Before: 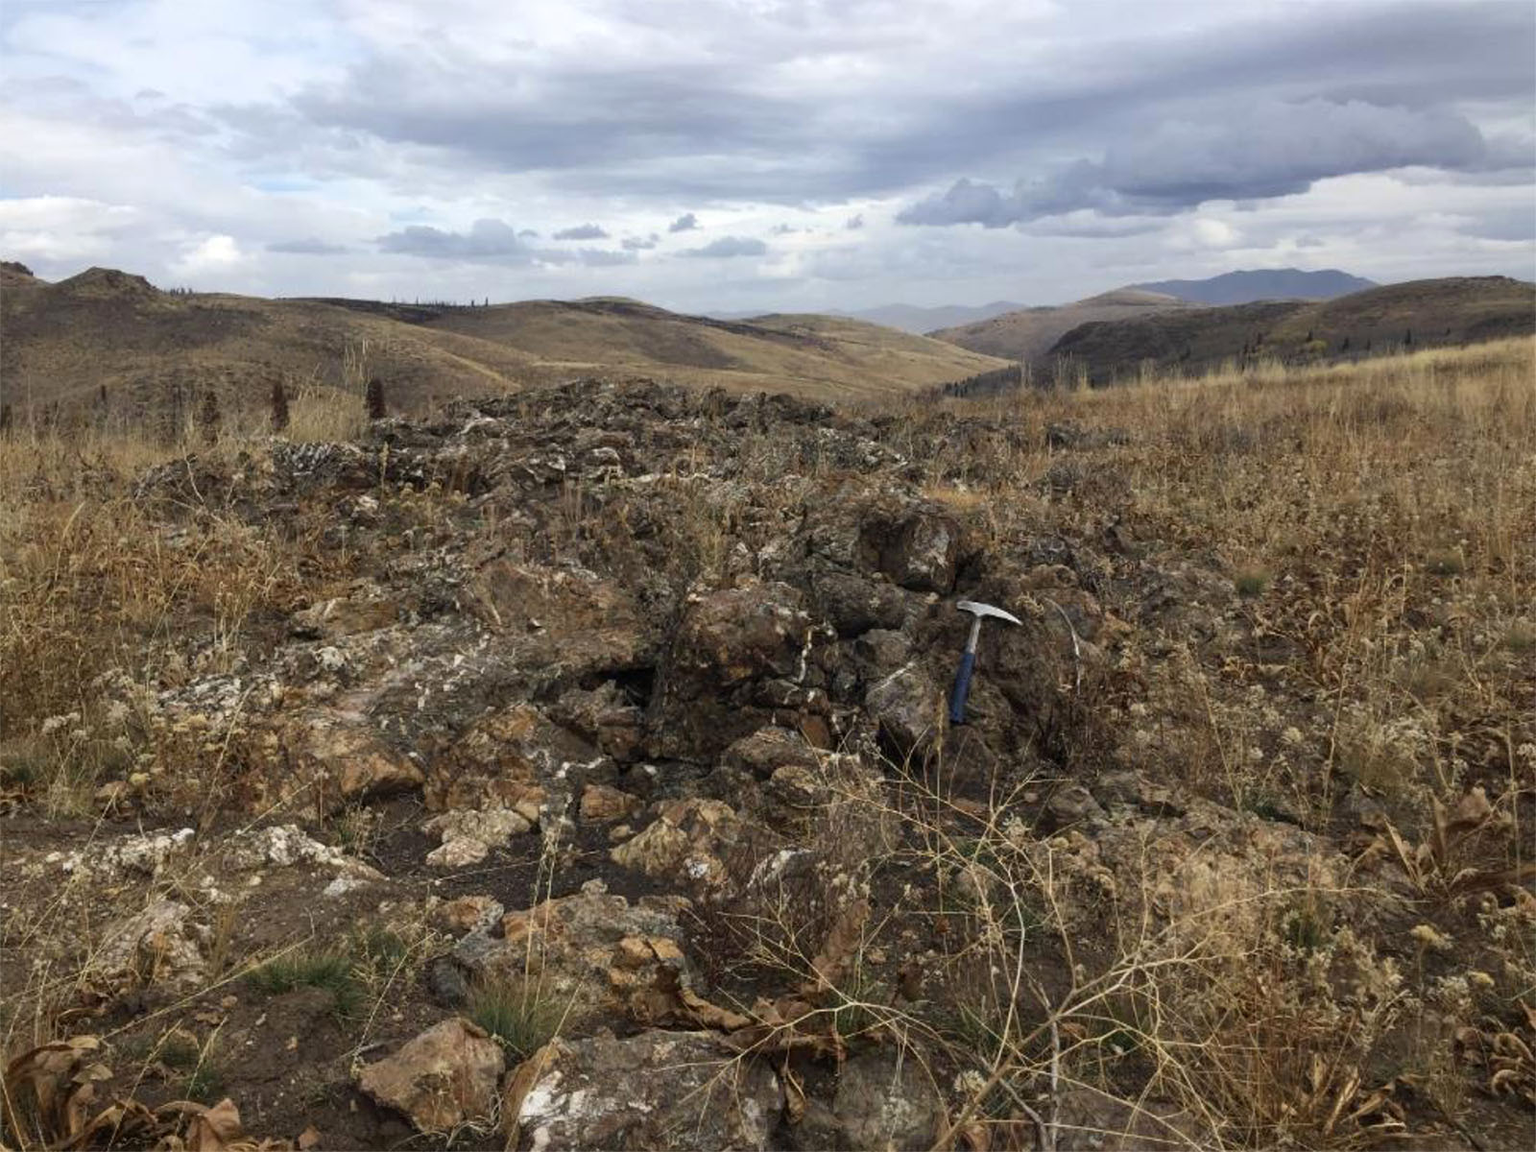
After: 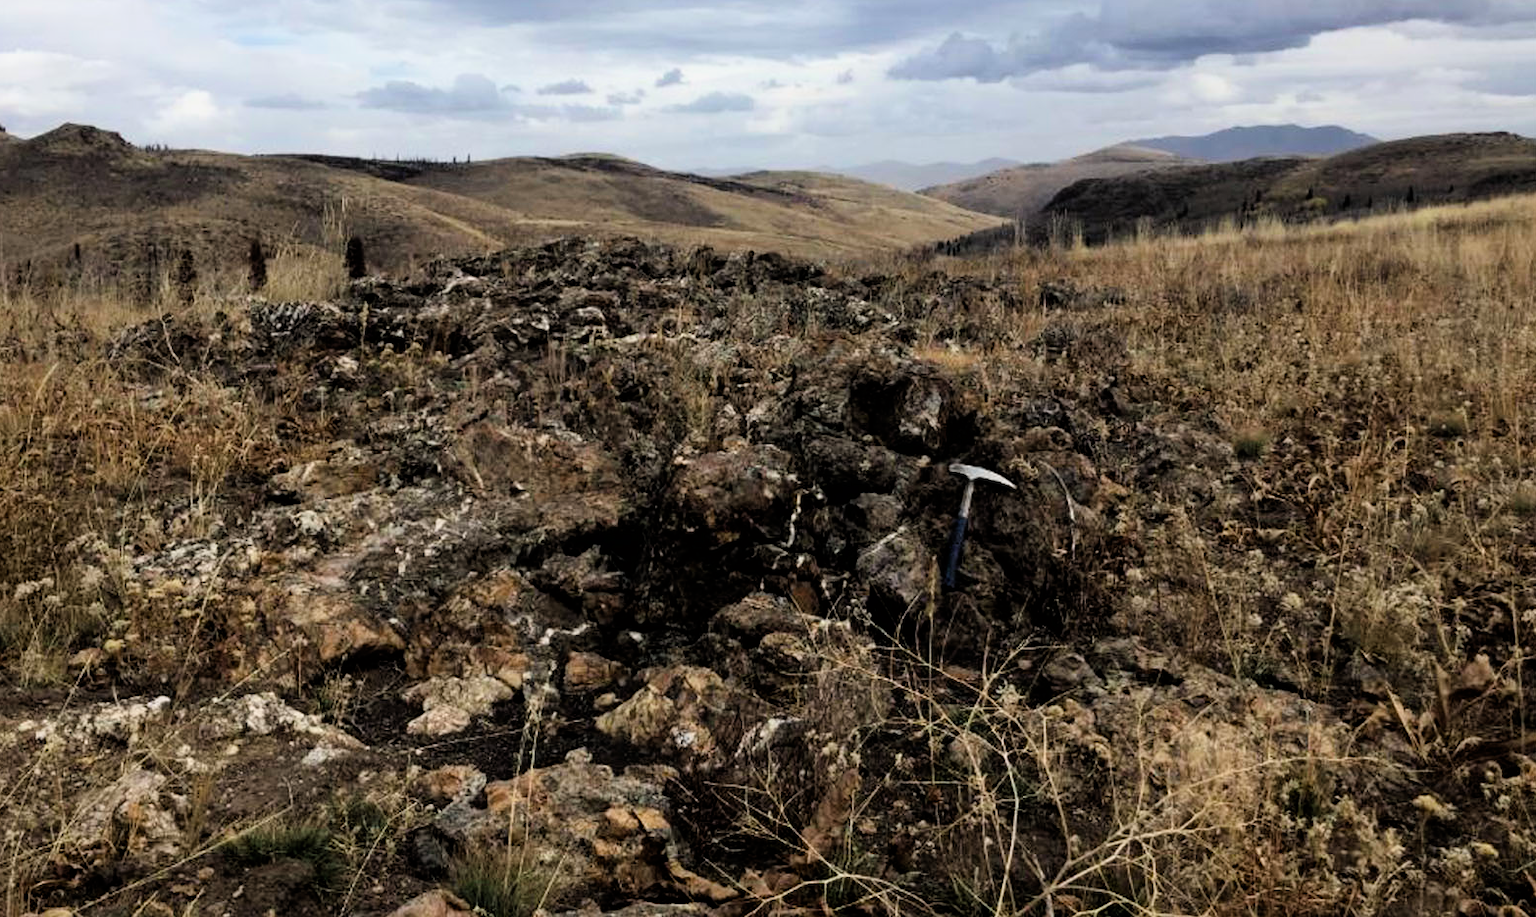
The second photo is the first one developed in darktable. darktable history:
color correction: saturation 0.99
filmic rgb: black relative exposure -4 EV, white relative exposure 3 EV, hardness 3.02, contrast 1.4
crop and rotate: left 1.814%, top 12.818%, right 0.25%, bottom 9.225%
